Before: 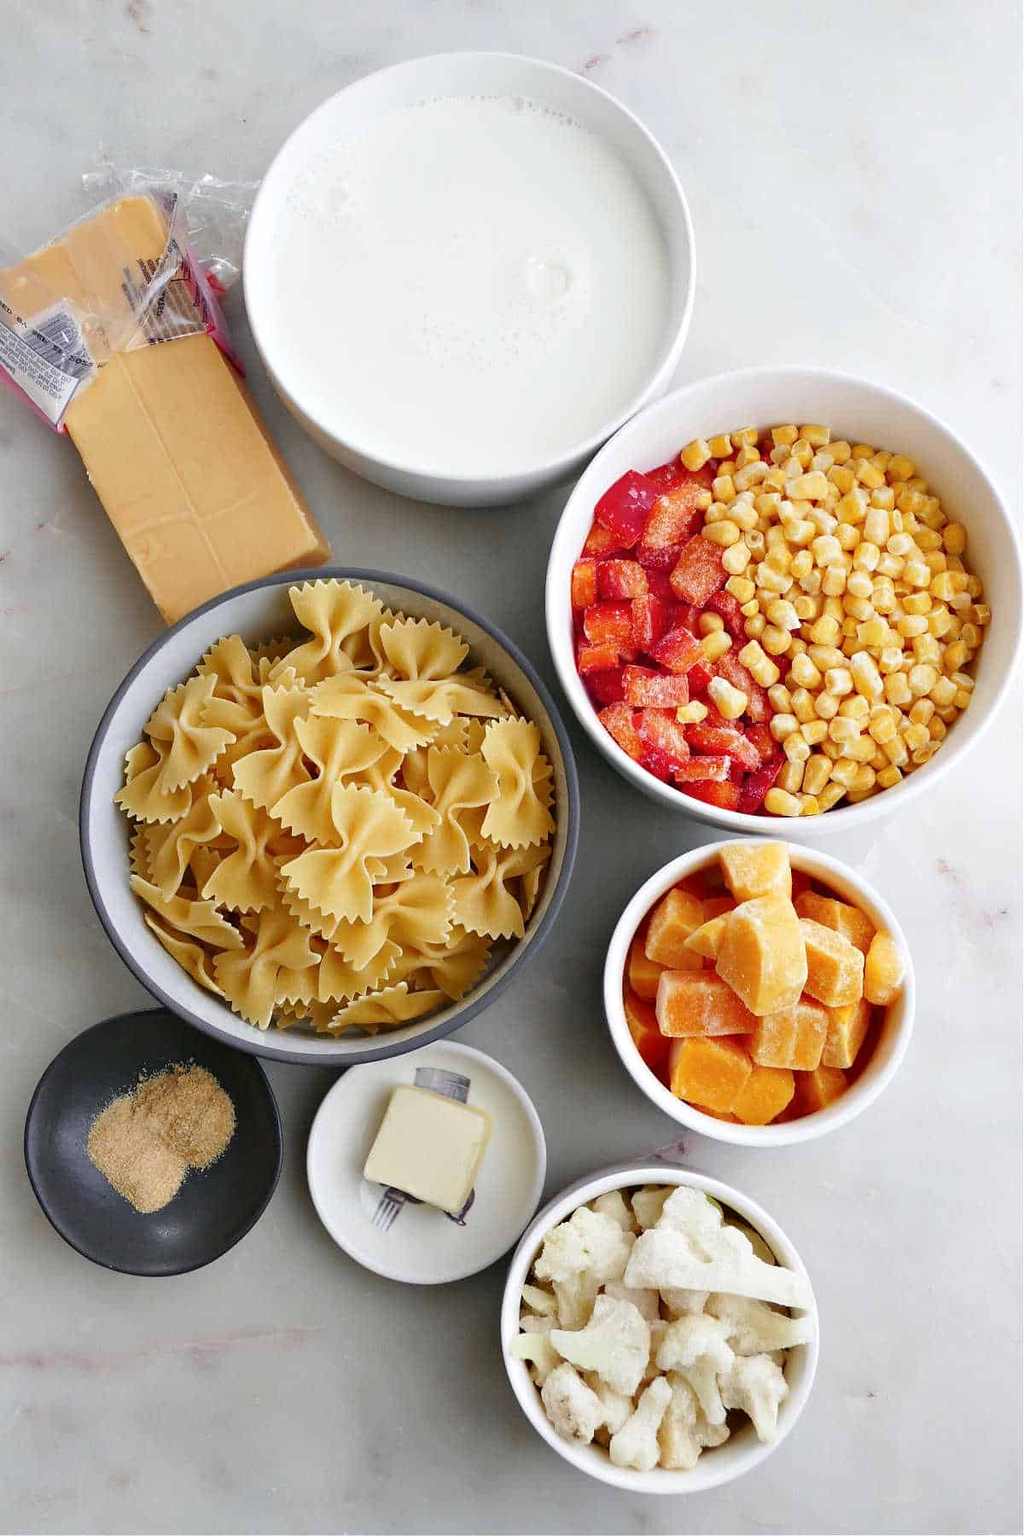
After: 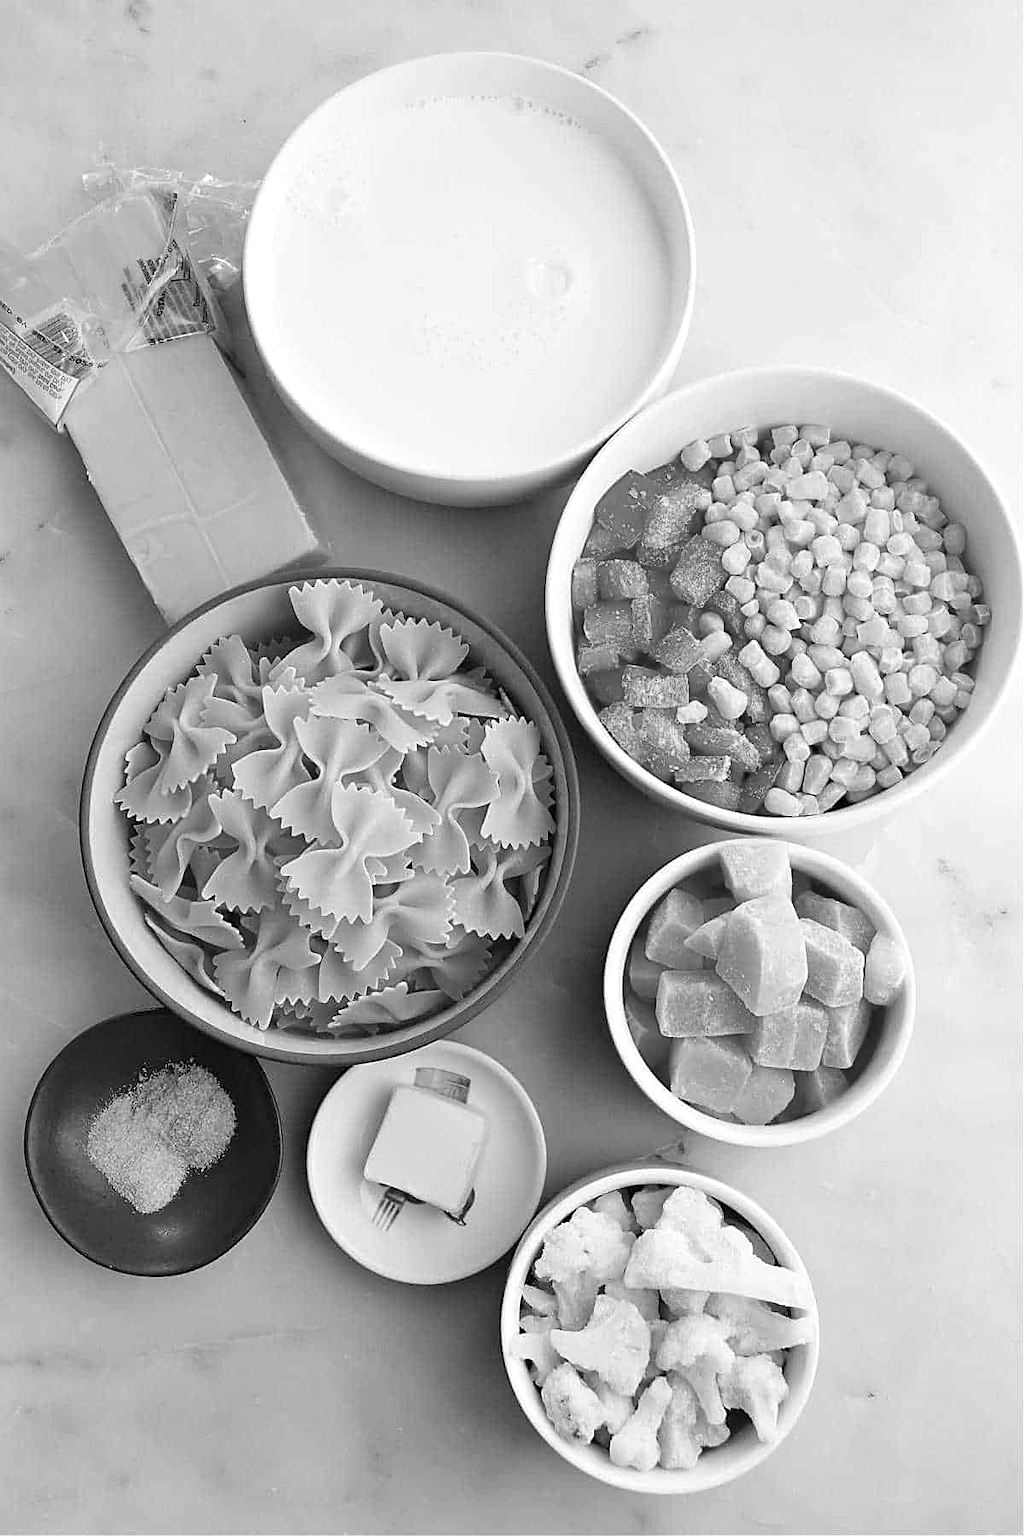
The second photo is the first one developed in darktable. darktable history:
white balance: red 1.138, green 0.996, blue 0.812
color calibration: illuminant as shot in camera, x 0.358, y 0.373, temperature 4628.91 K
monochrome: on, module defaults
sharpen: on, module defaults
